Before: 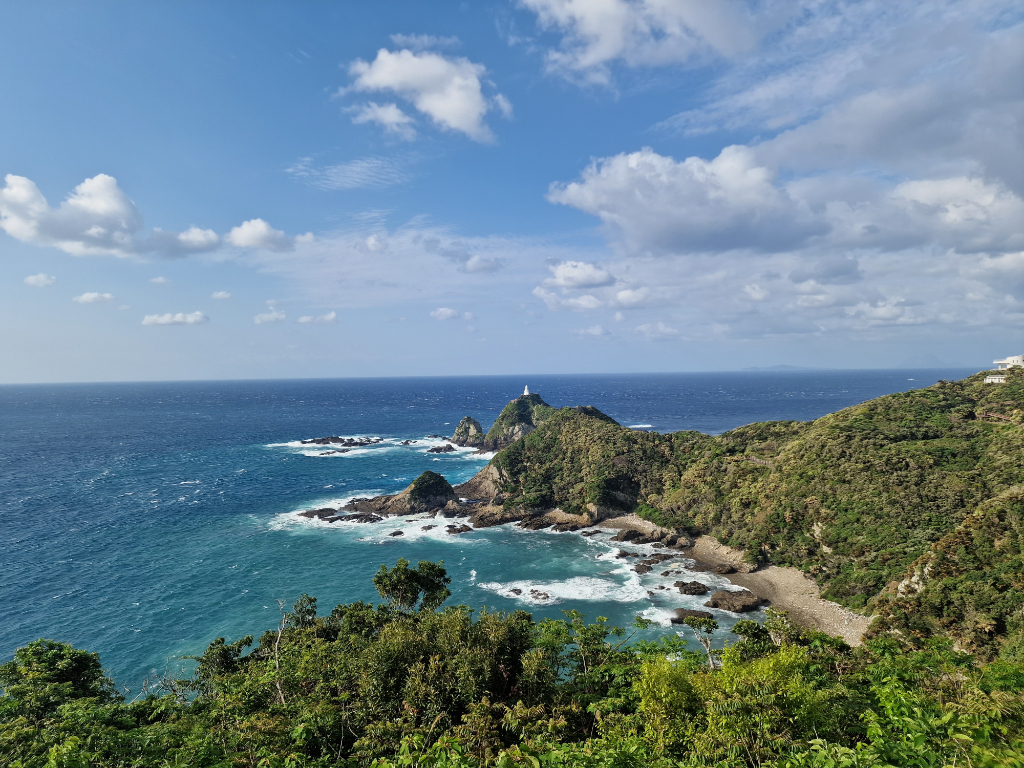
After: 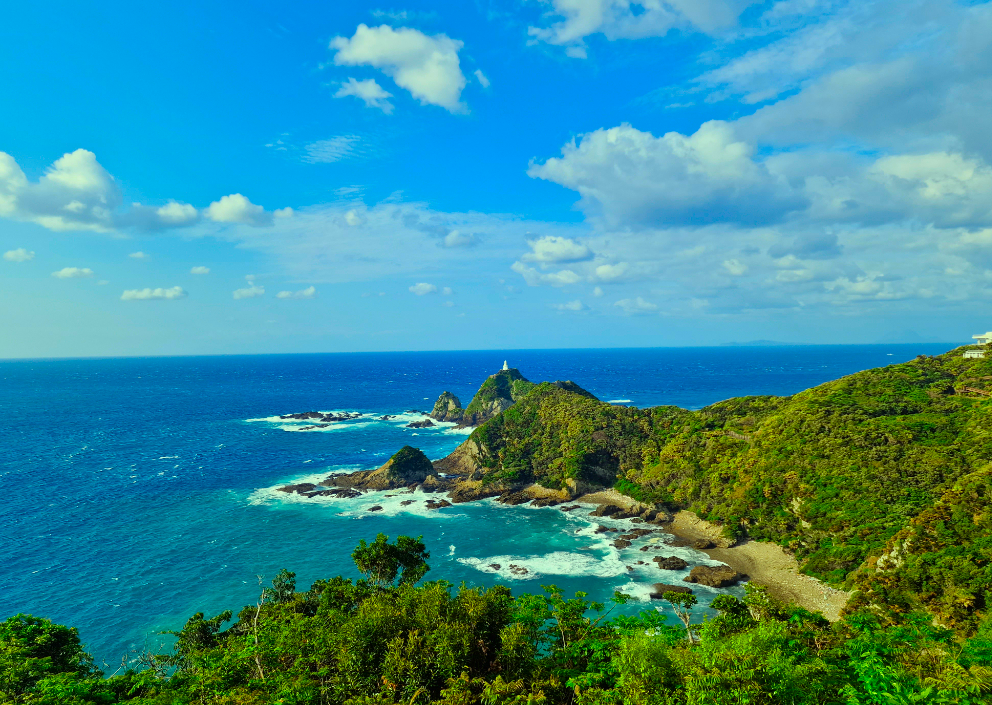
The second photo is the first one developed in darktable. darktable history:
color correction: highlights a* -11.15, highlights b* 9.93, saturation 1.72
crop: left 2.111%, top 3.29%, right 0.968%, bottom 4.838%
contrast brightness saturation: saturation 0.183
